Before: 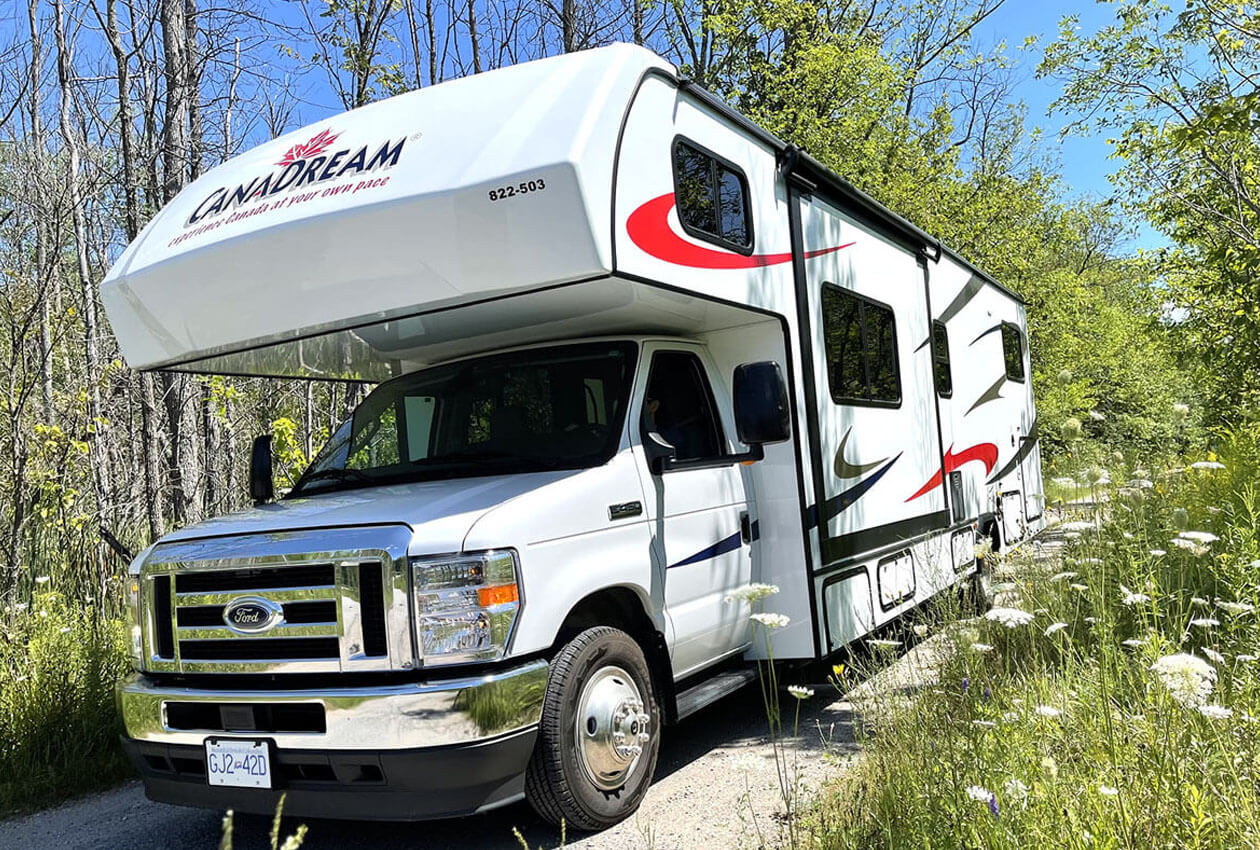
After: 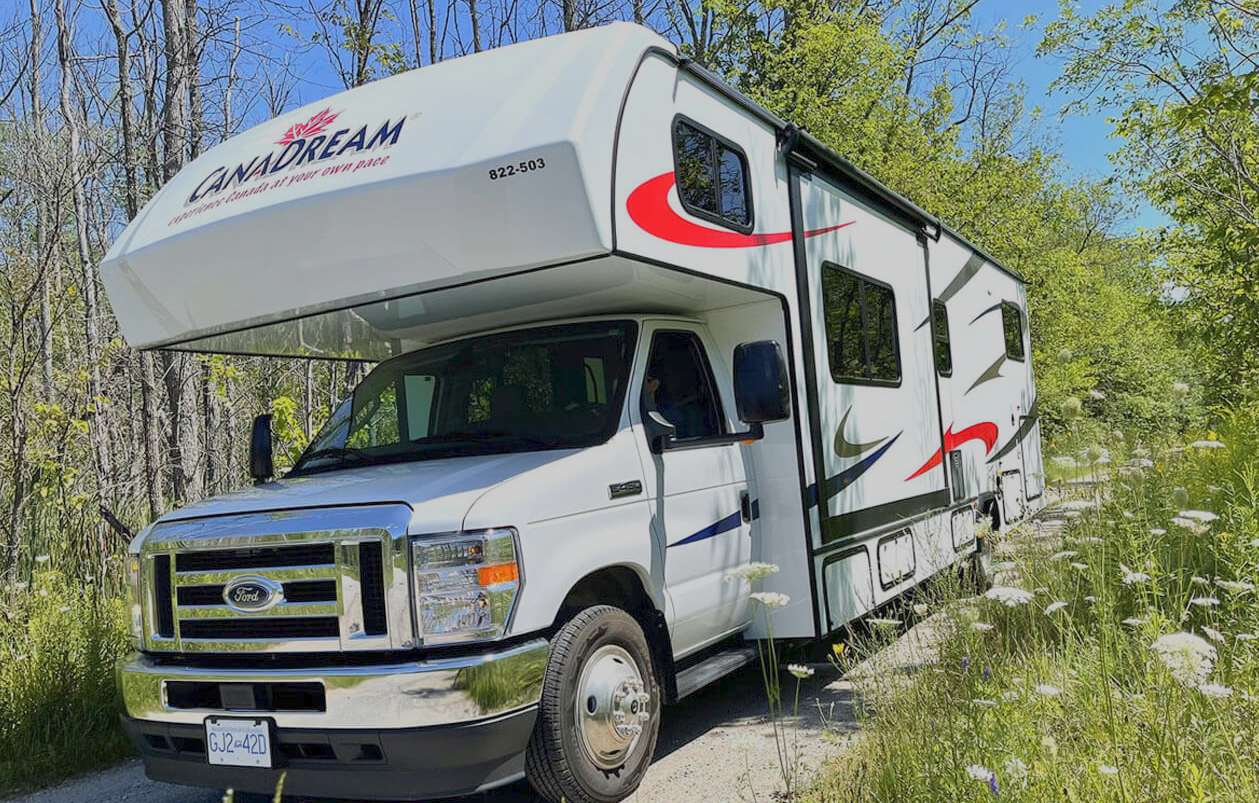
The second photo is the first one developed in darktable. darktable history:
crop and rotate: top 2.479%, bottom 3.018%
color balance rgb: contrast -30%
contrast brightness saturation: contrast 0.07
